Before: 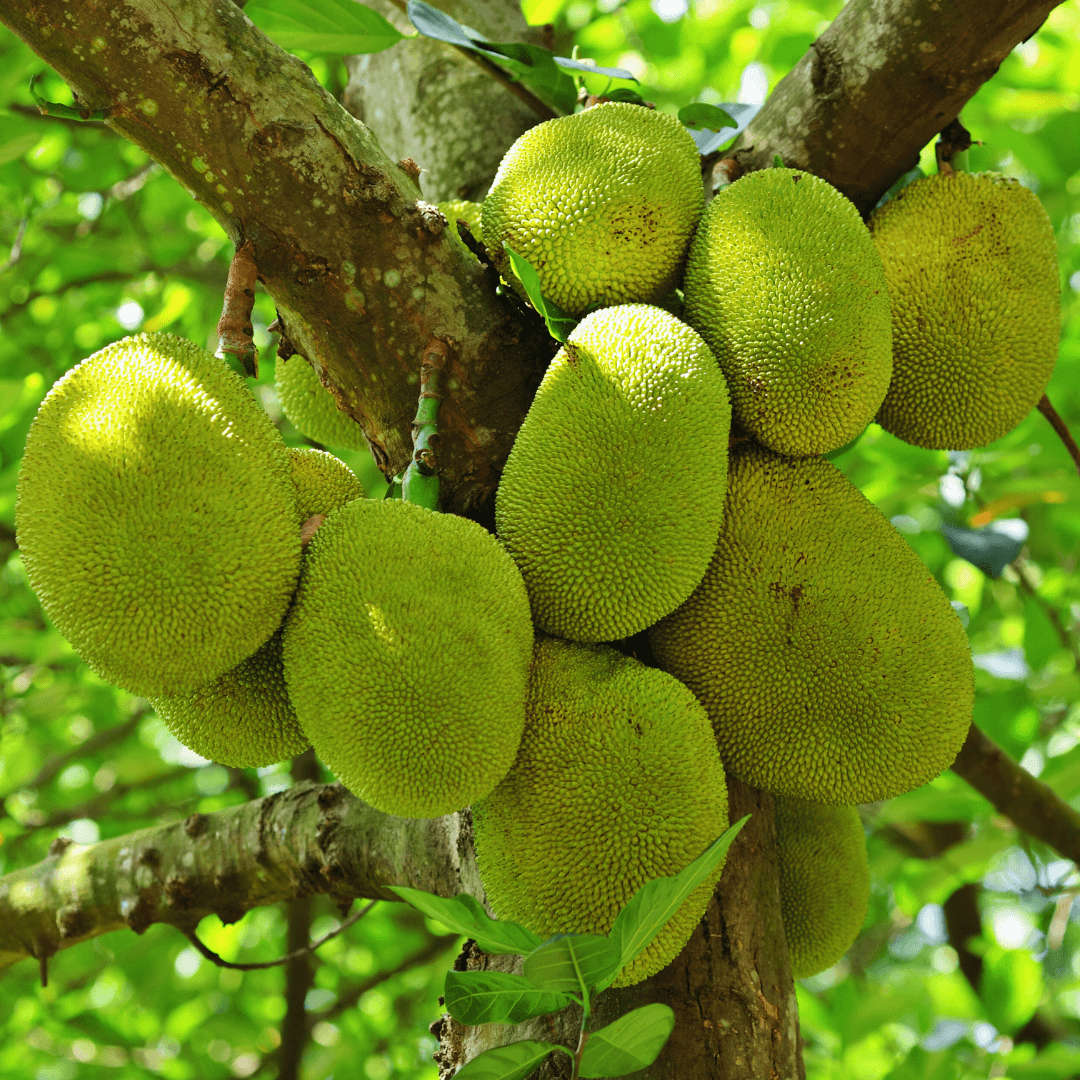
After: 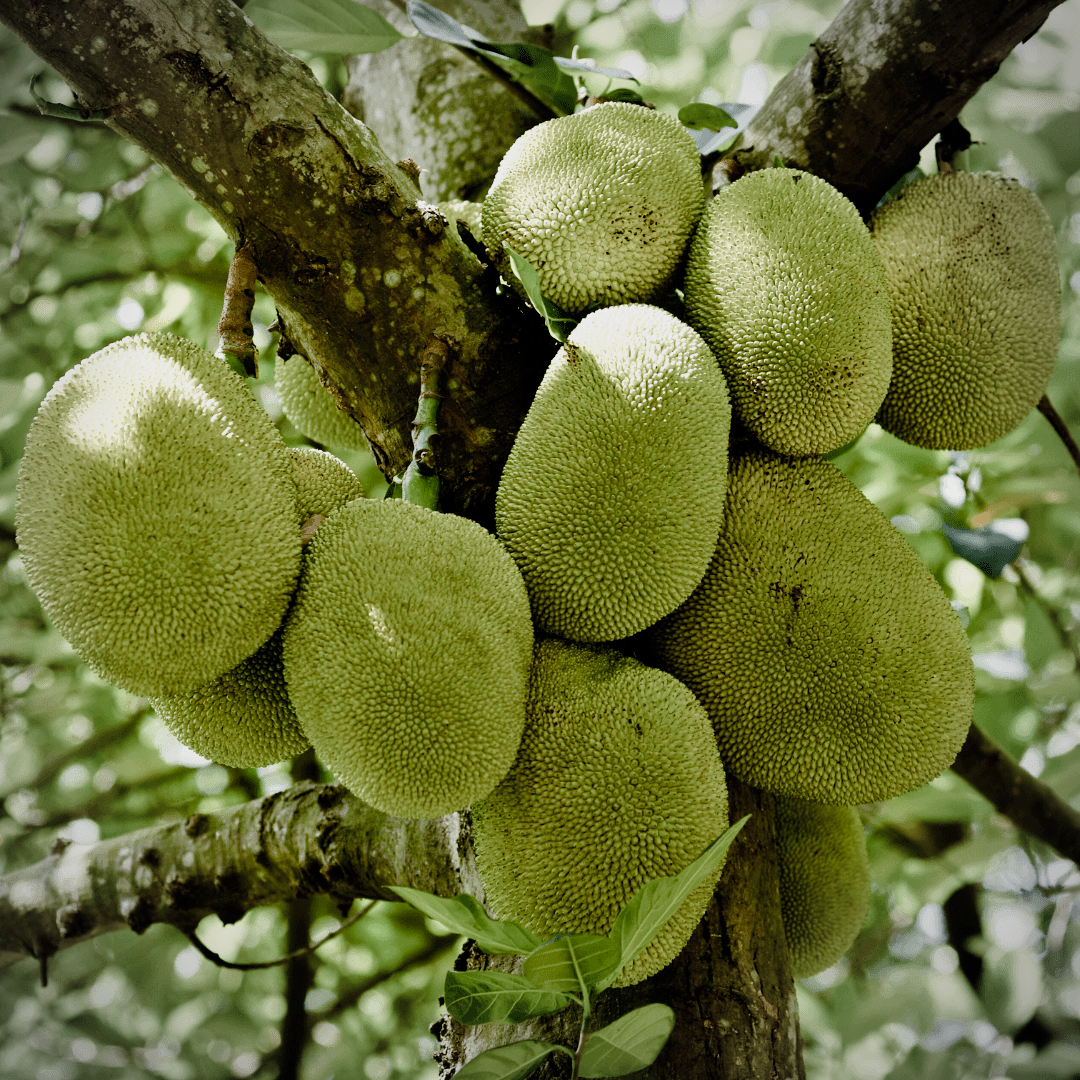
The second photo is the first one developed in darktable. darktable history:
color balance rgb: linear chroma grading › global chroma 15.626%, perceptual saturation grading › global saturation 20%, perceptual saturation grading › highlights -49.92%, perceptual saturation grading › shadows 25.731%, global vibrance 20%
vignetting: automatic ratio true
filmic rgb: black relative exposure -5.14 EV, white relative exposure 3.21 EV, hardness 3.42, contrast 1.196, highlights saturation mix -30.43%, preserve chrominance no, color science v4 (2020), type of noise poissonian
